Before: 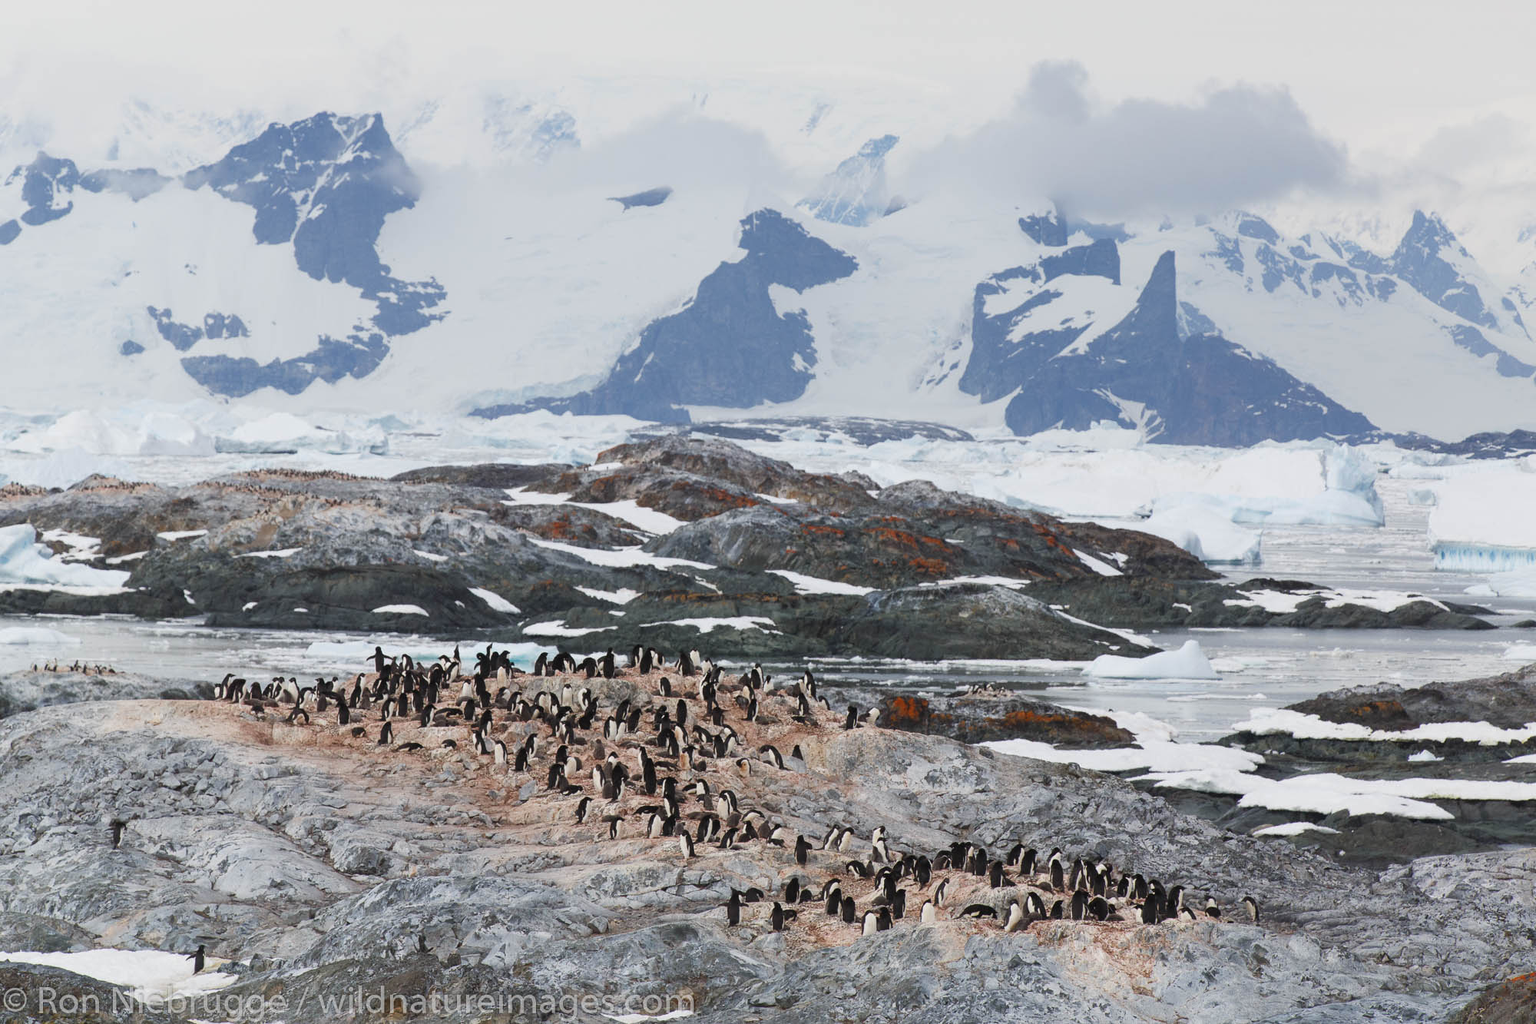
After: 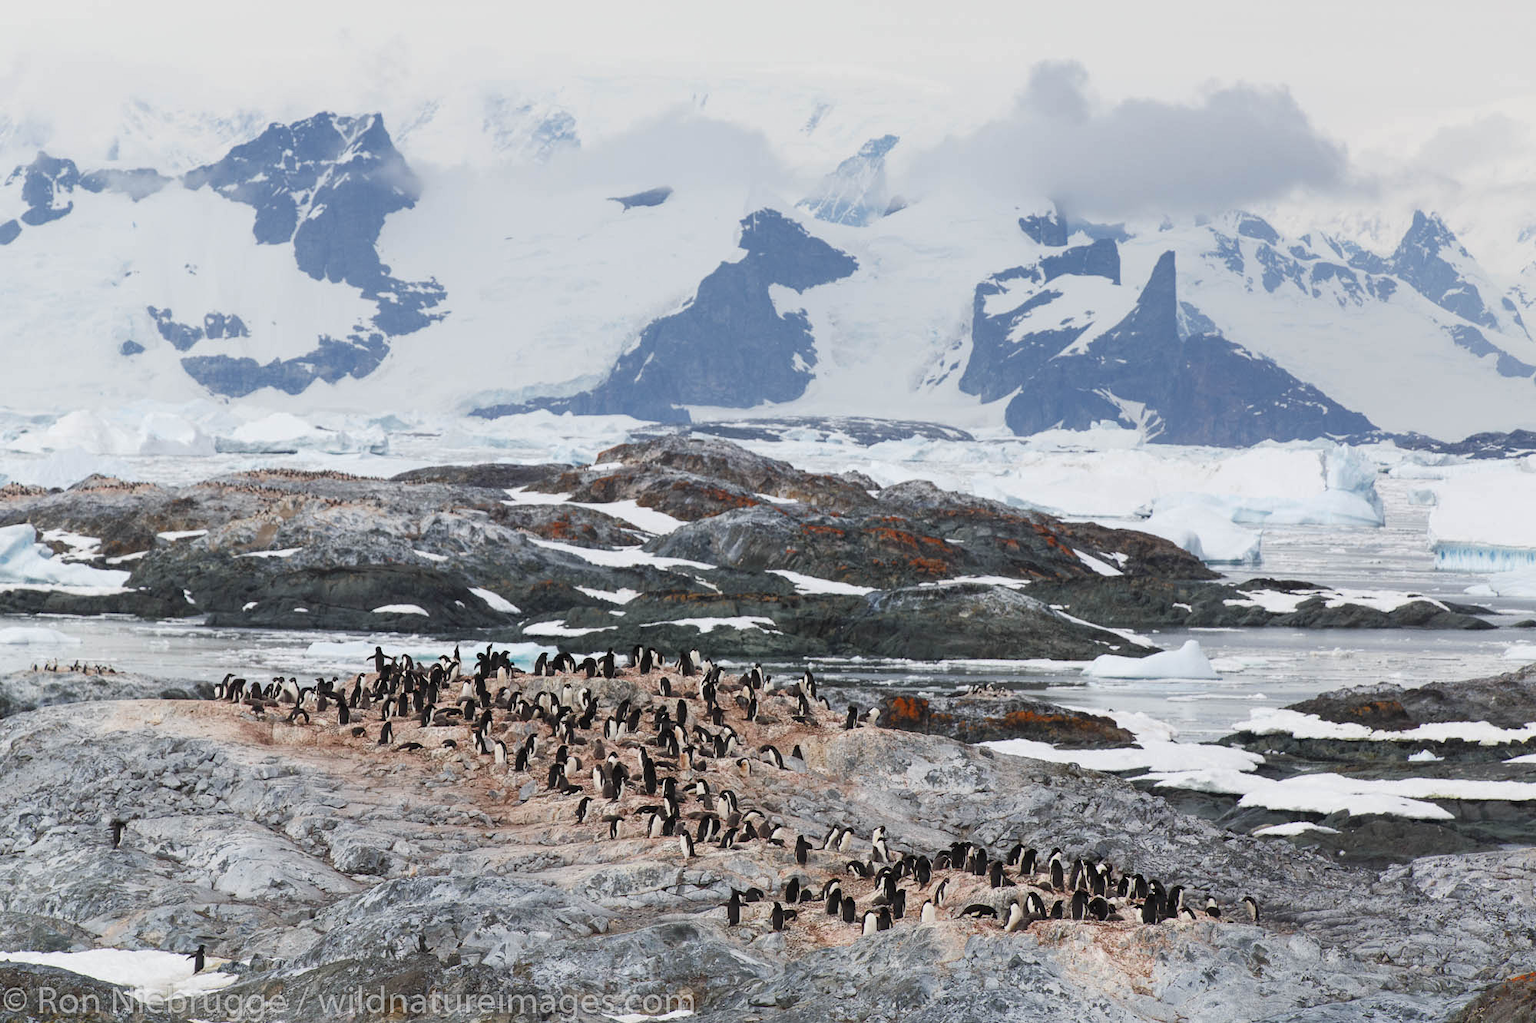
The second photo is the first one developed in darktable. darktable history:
local contrast: highlights 106%, shadows 98%, detail 120%, midtone range 0.2
